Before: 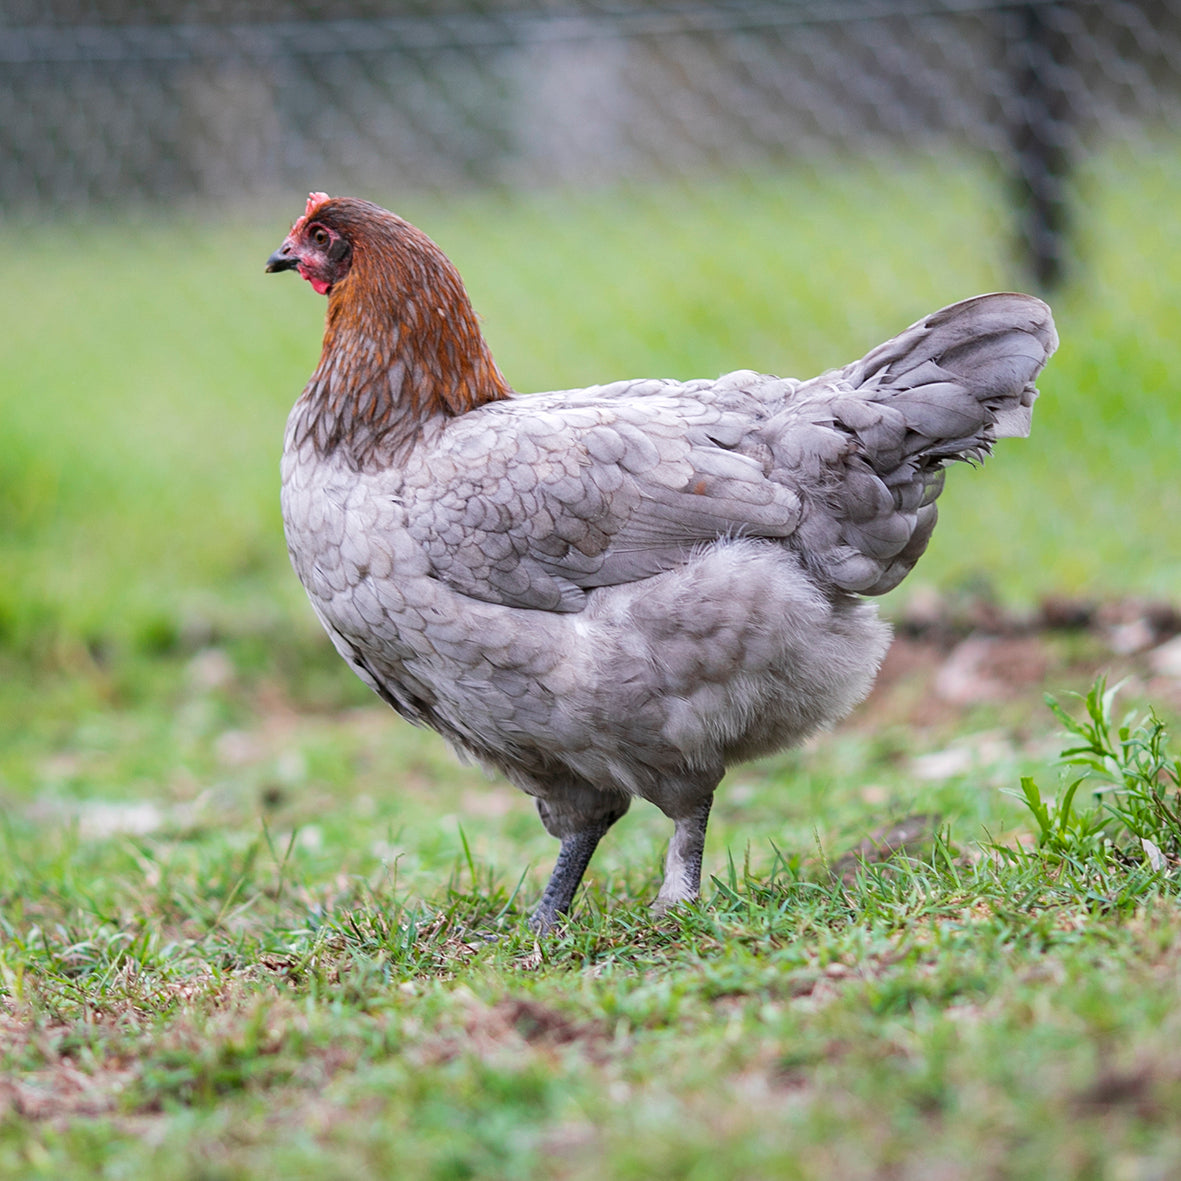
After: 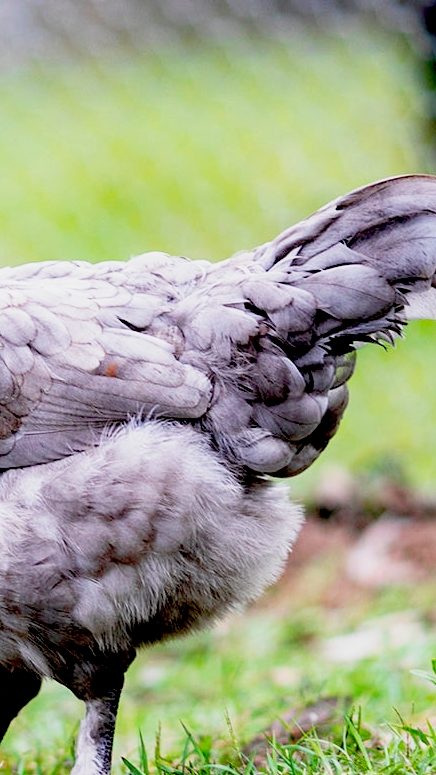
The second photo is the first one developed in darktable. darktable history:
crop and rotate: left 49.936%, top 10.094%, right 13.136%, bottom 24.256%
base curve: curves: ch0 [(0, 0) (0.088, 0.125) (0.176, 0.251) (0.354, 0.501) (0.613, 0.749) (1, 0.877)], preserve colors none
exposure: black level correction 0.056, compensate highlight preservation false
